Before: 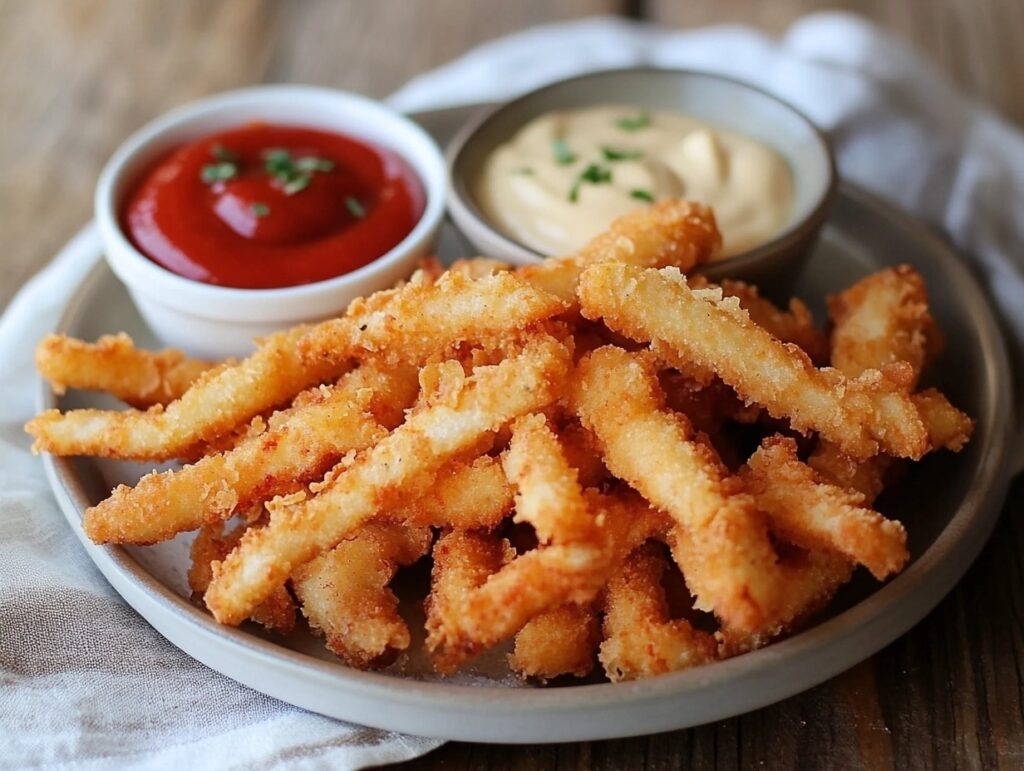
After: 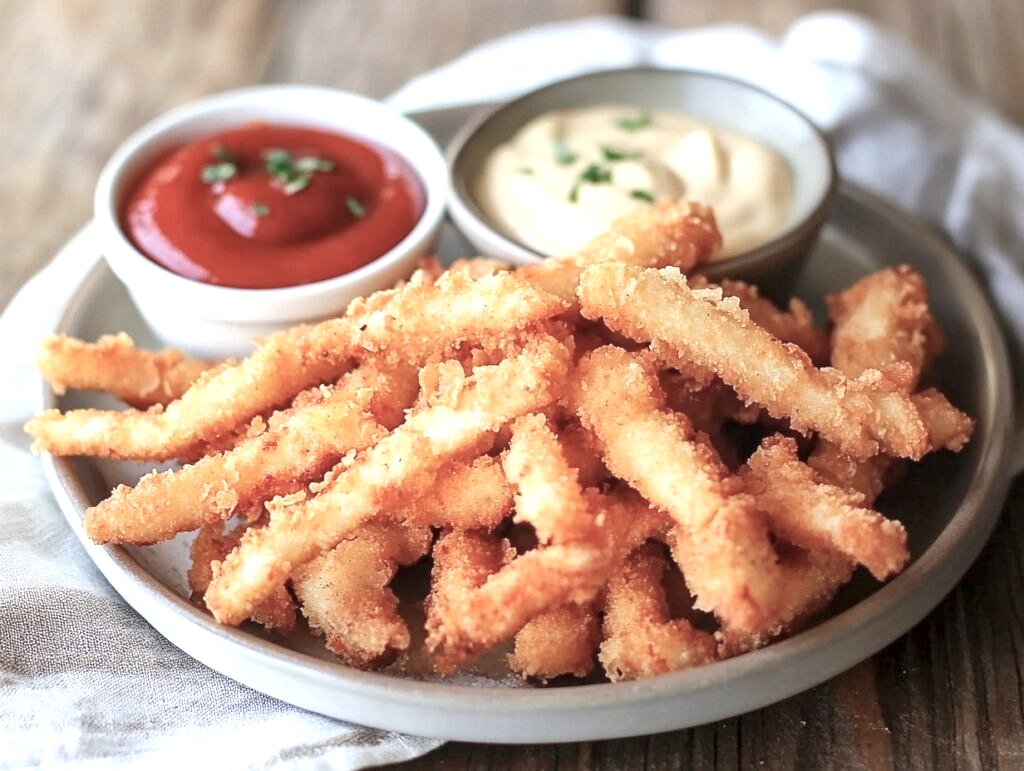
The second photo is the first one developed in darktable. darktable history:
local contrast: on, module defaults
color balance rgb: highlights gain › chroma 0.113%, highlights gain › hue 329.88°, perceptual saturation grading › global saturation -32.115%, contrast -9.938%
exposure: black level correction 0, exposure 1.001 EV, compensate highlight preservation false
